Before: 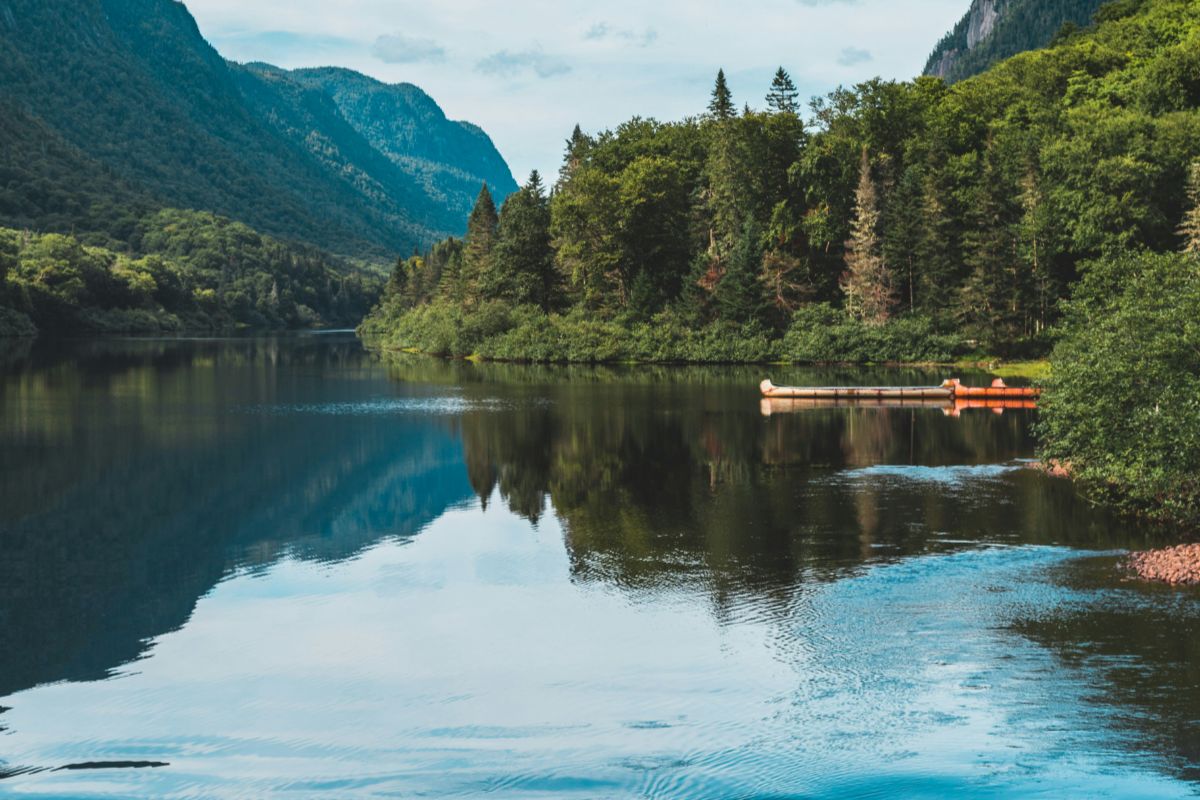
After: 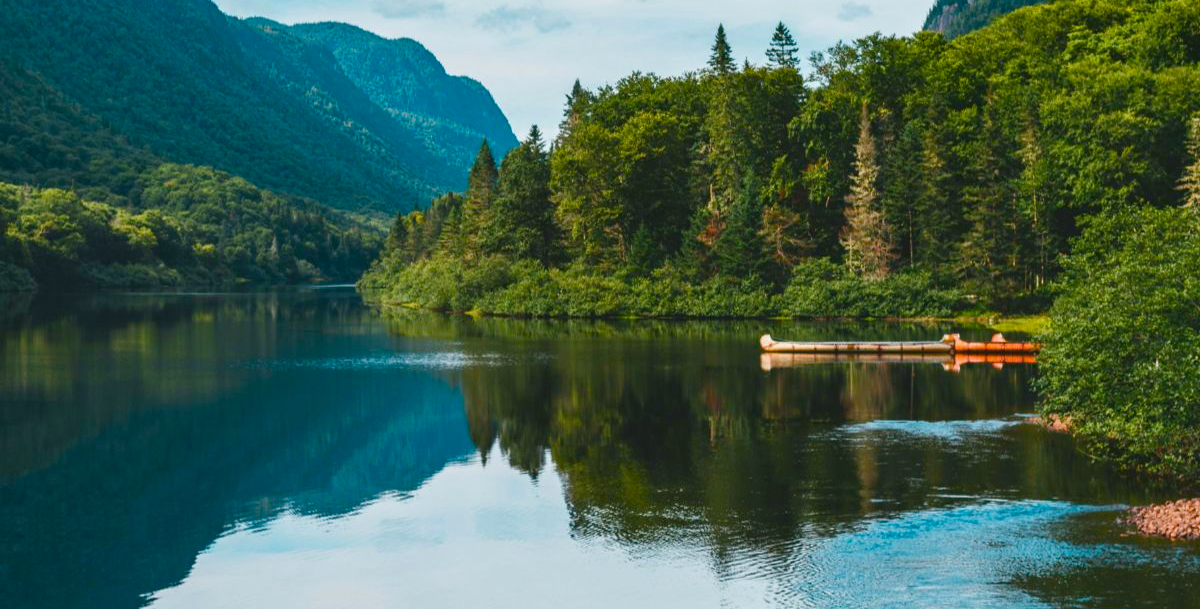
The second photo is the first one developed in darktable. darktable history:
color balance rgb: shadows lift › luminance -7.459%, shadows lift › chroma 2.069%, shadows lift › hue 166.77°, perceptual saturation grading › global saturation 20%, perceptual saturation grading › highlights -25.397%, perceptual saturation grading › shadows 49.31%, global vibrance 20%
crop: top 5.687%, bottom 18.18%
